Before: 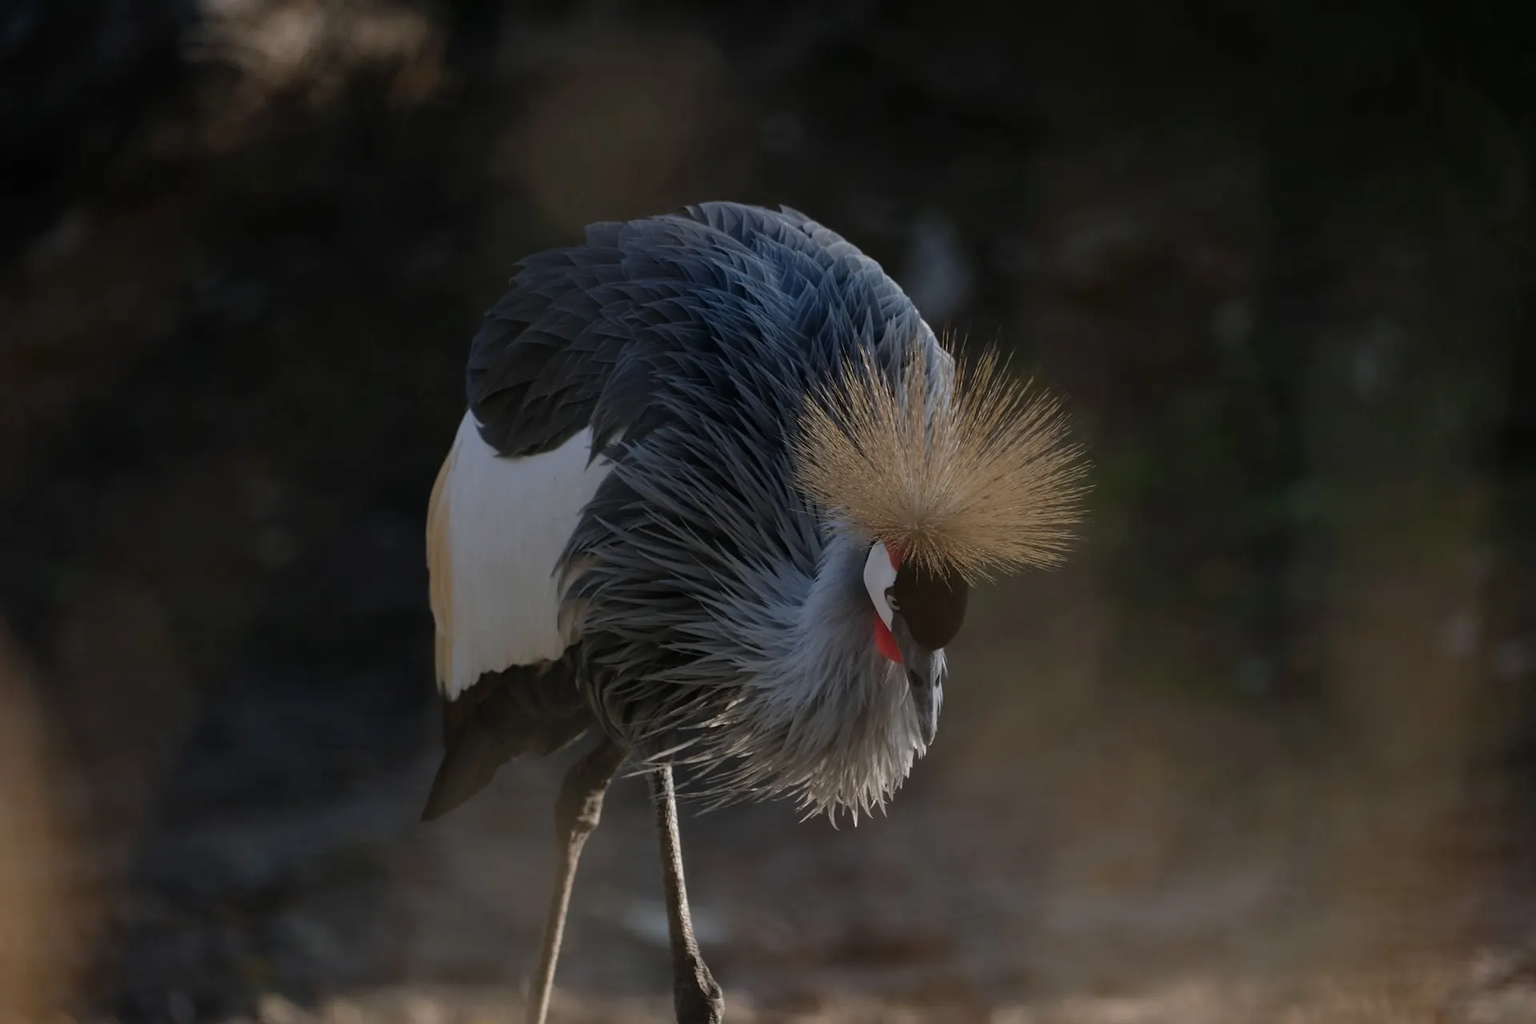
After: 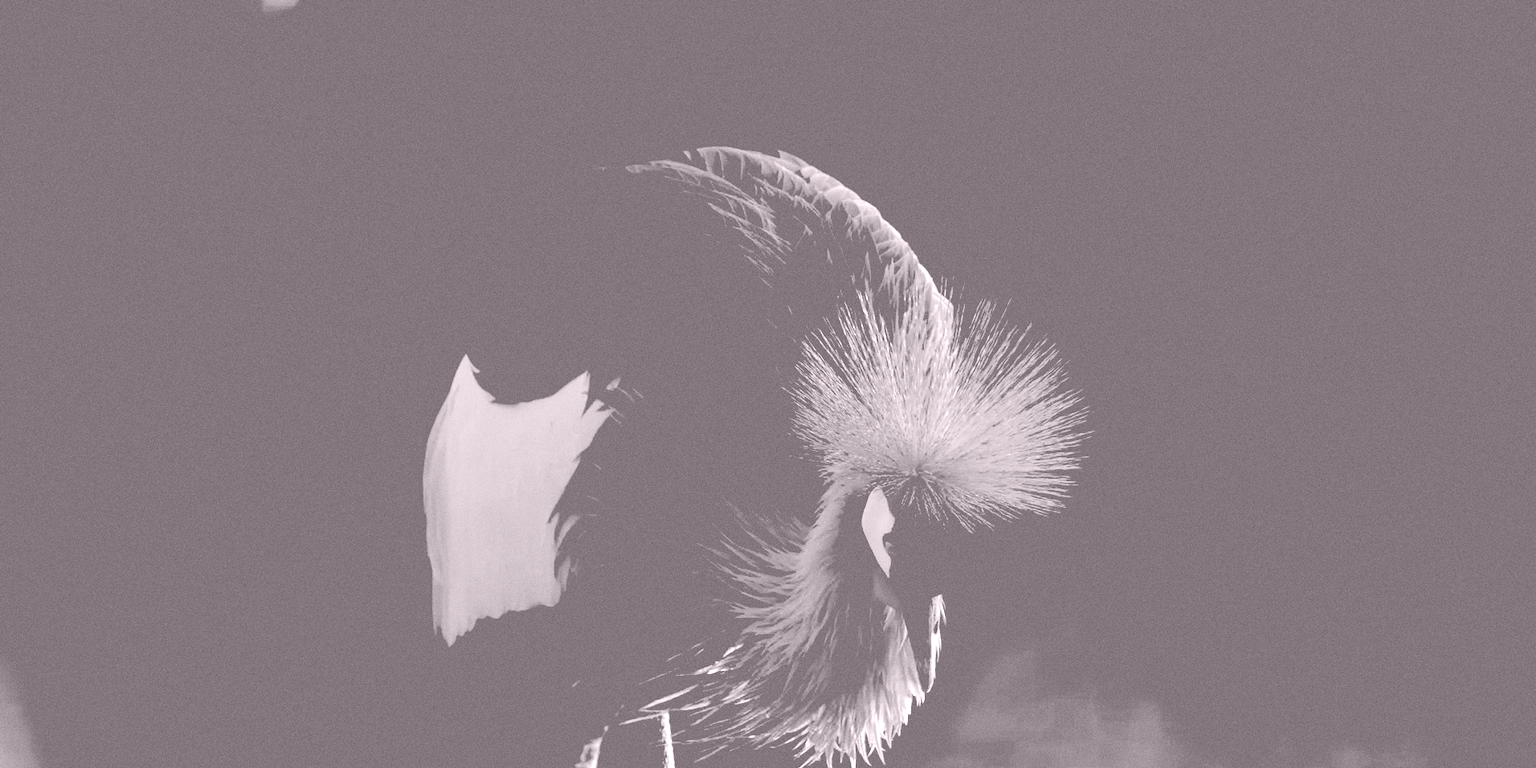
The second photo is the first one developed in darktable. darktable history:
crop: left 0.387%, top 5.469%, bottom 19.809%
grain: on, module defaults
exposure: black level correction 0.056, compensate highlight preservation false
color balance: lift [1.004, 1.002, 1.002, 0.998], gamma [1, 1.007, 1.002, 0.993], gain [1, 0.977, 1.013, 1.023], contrast -3.64%
colorize: hue 25.2°, saturation 83%, source mix 82%, lightness 79%, version 1
